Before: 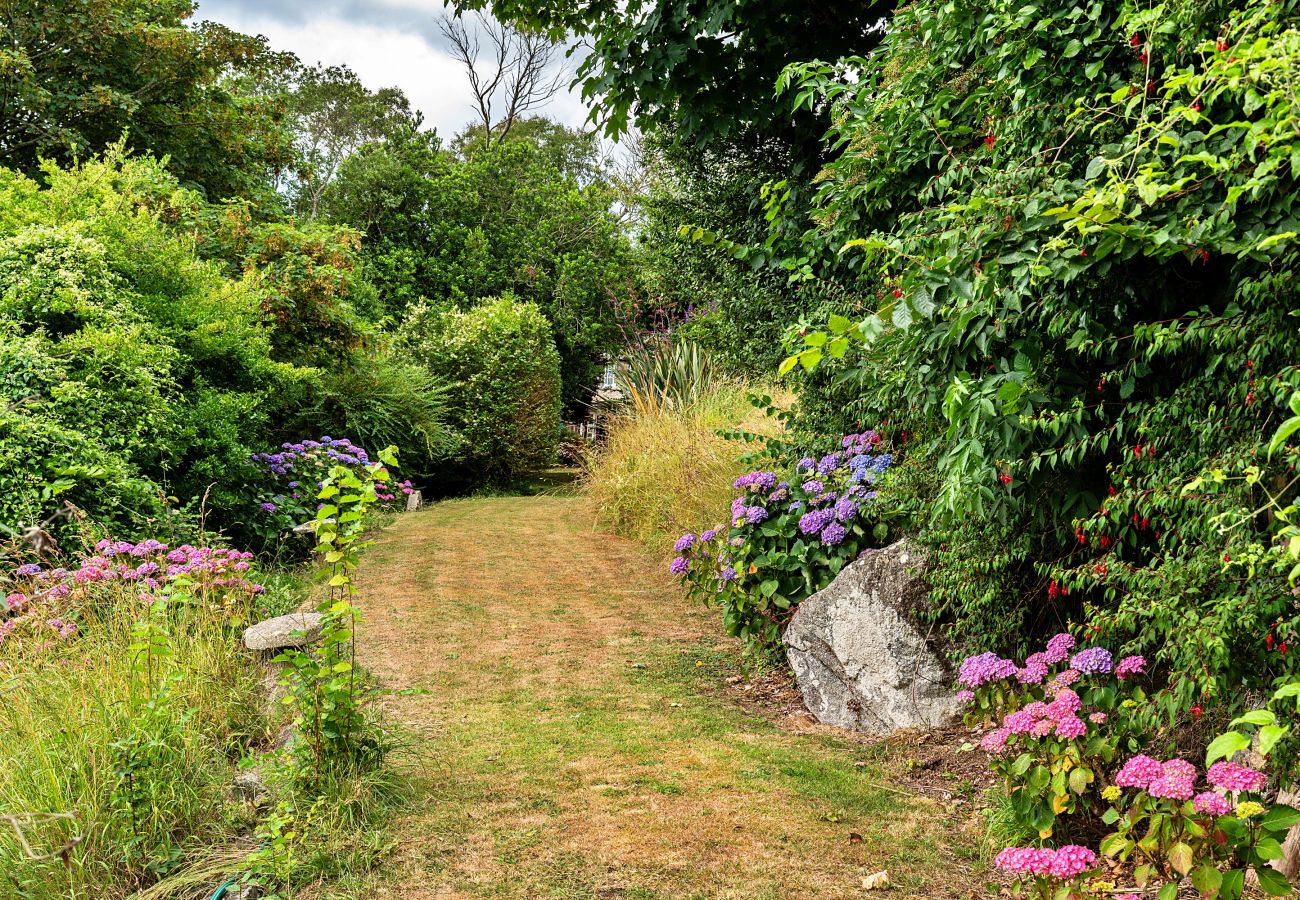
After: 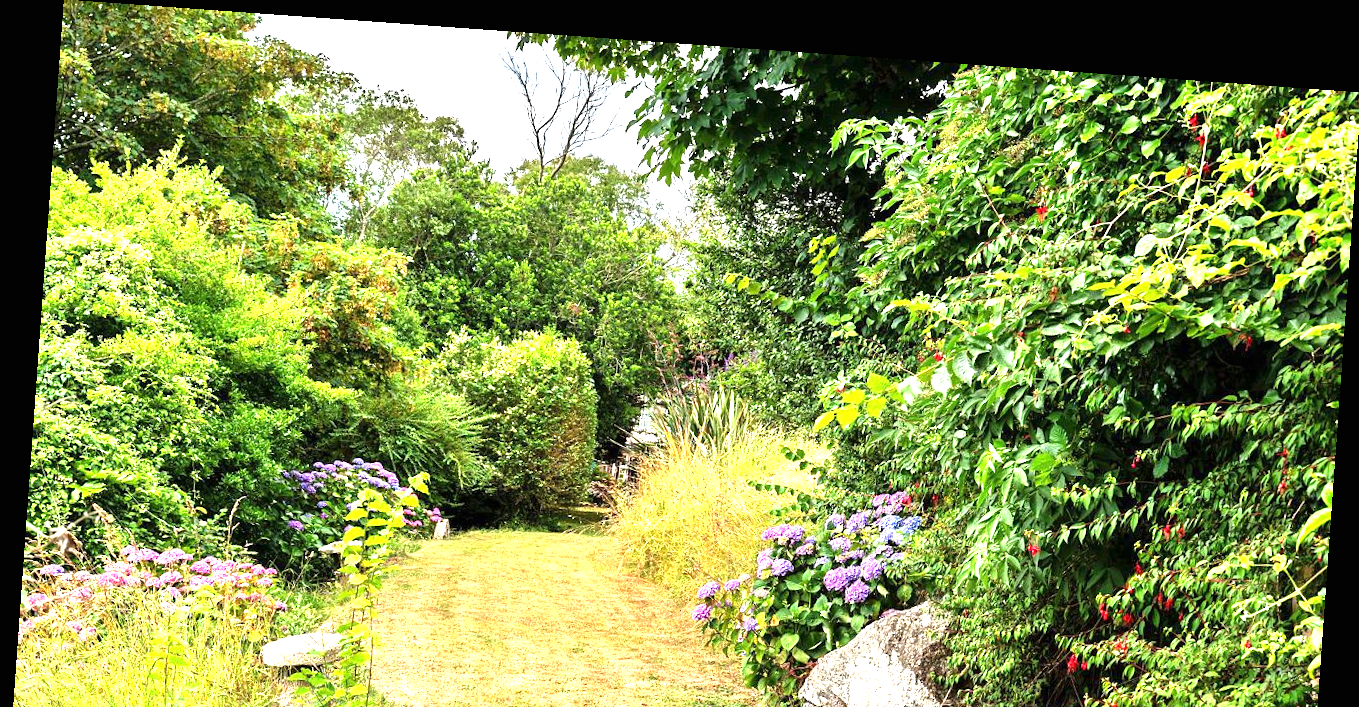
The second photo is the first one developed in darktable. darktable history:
local contrast: mode bilateral grid, contrast 10, coarseness 25, detail 110%, midtone range 0.2
exposure: black level correction 0, exposure 1.5 EV, compensate exposure bias true, compensate highlight preservation false
rotate and perspective: rotation 4.1°, automatic cropping off
crop: bottom 28.576%
